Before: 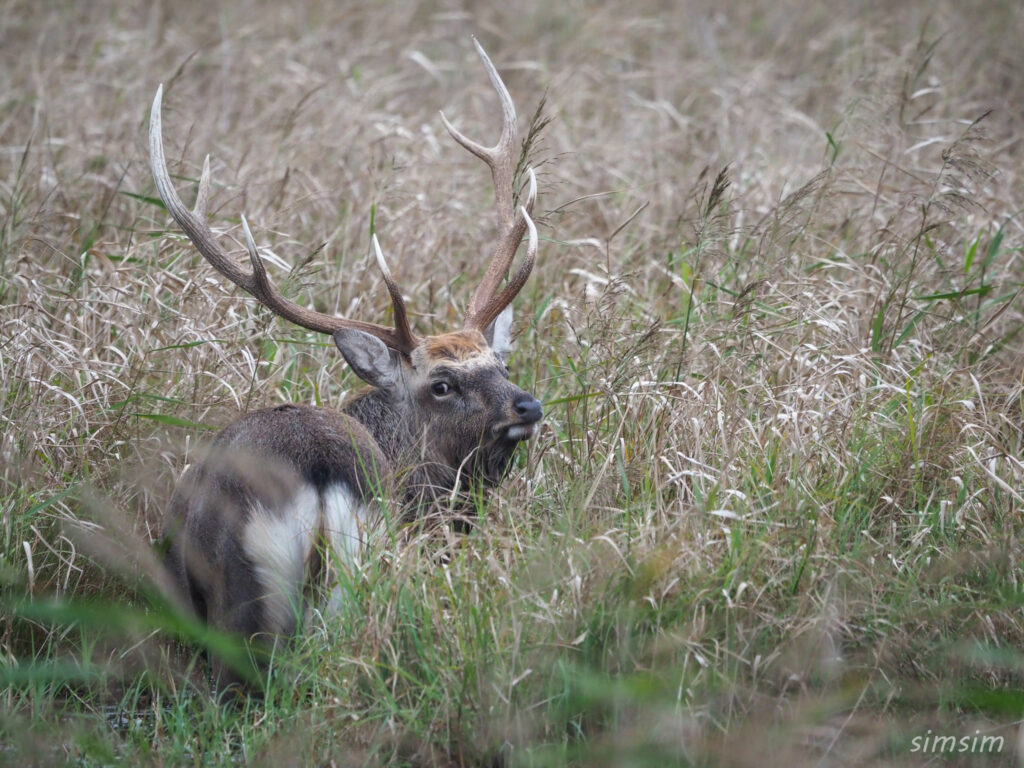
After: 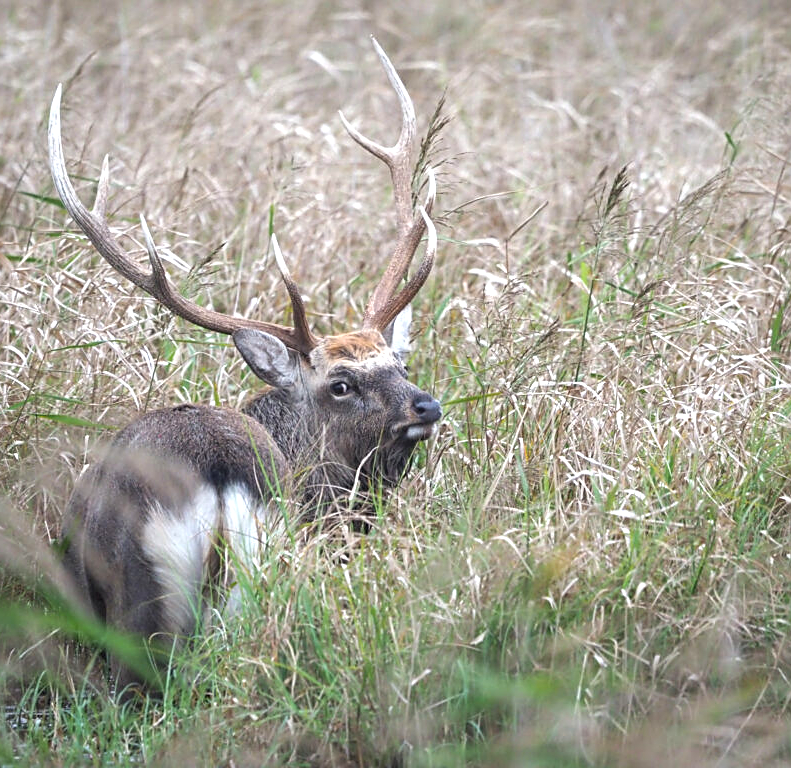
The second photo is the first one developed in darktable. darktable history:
exposure: black level correction 0, exposure 0.698 EV, compensate exposure bias true, compensate highlight preservation false
crop: left 9.885%, right 12.831%
sharpen: on, module defaults
